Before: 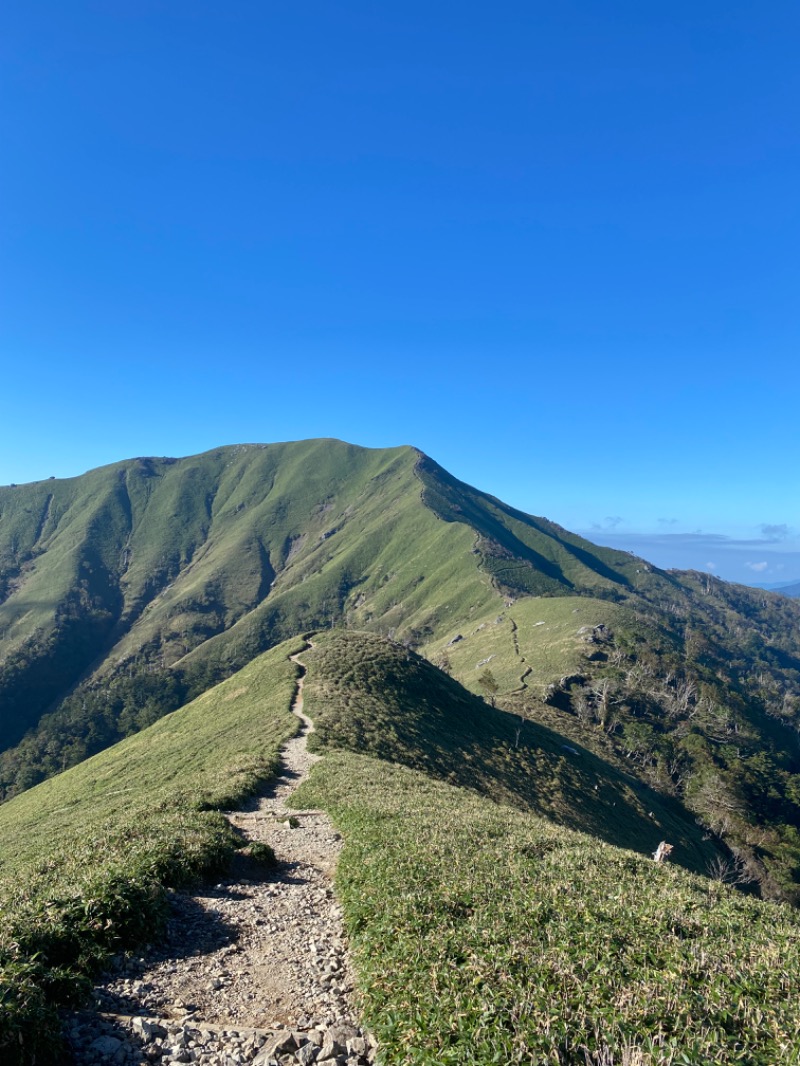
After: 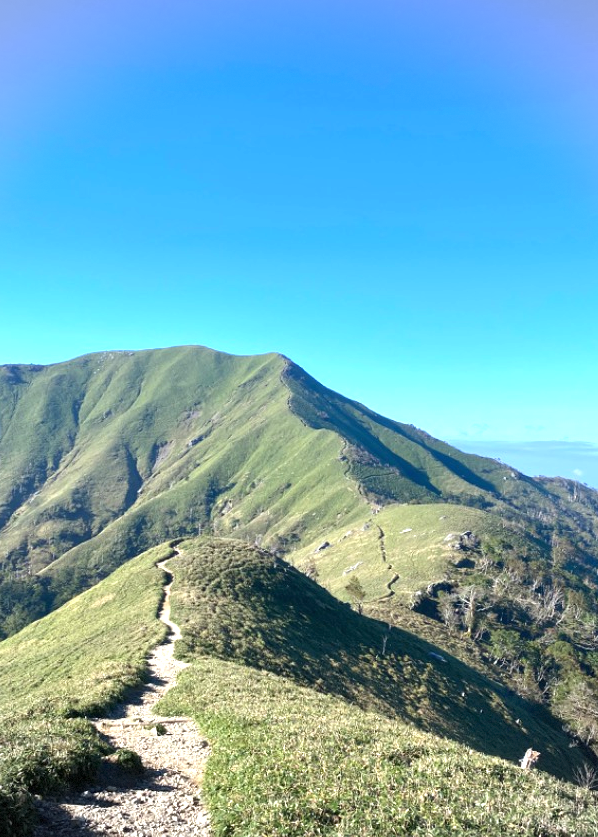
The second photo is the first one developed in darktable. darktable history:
exposure: black level correction 0, exposure 1 EV, compensate highlight preservation false
vignetting: brightness -0.215, dithering 8-bit output
crop: left 16.63%, top 8.806%, right 8.594%, bottom 12.614%
